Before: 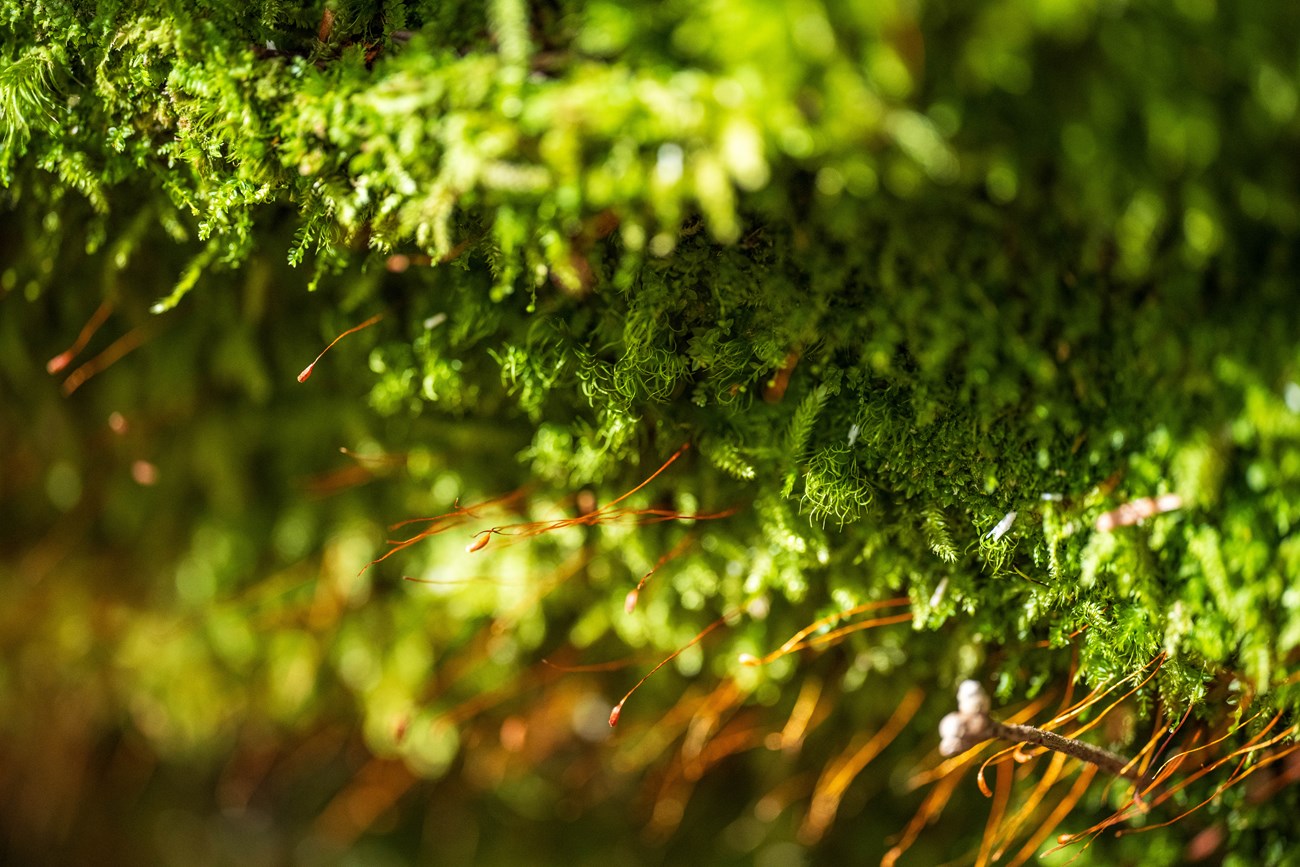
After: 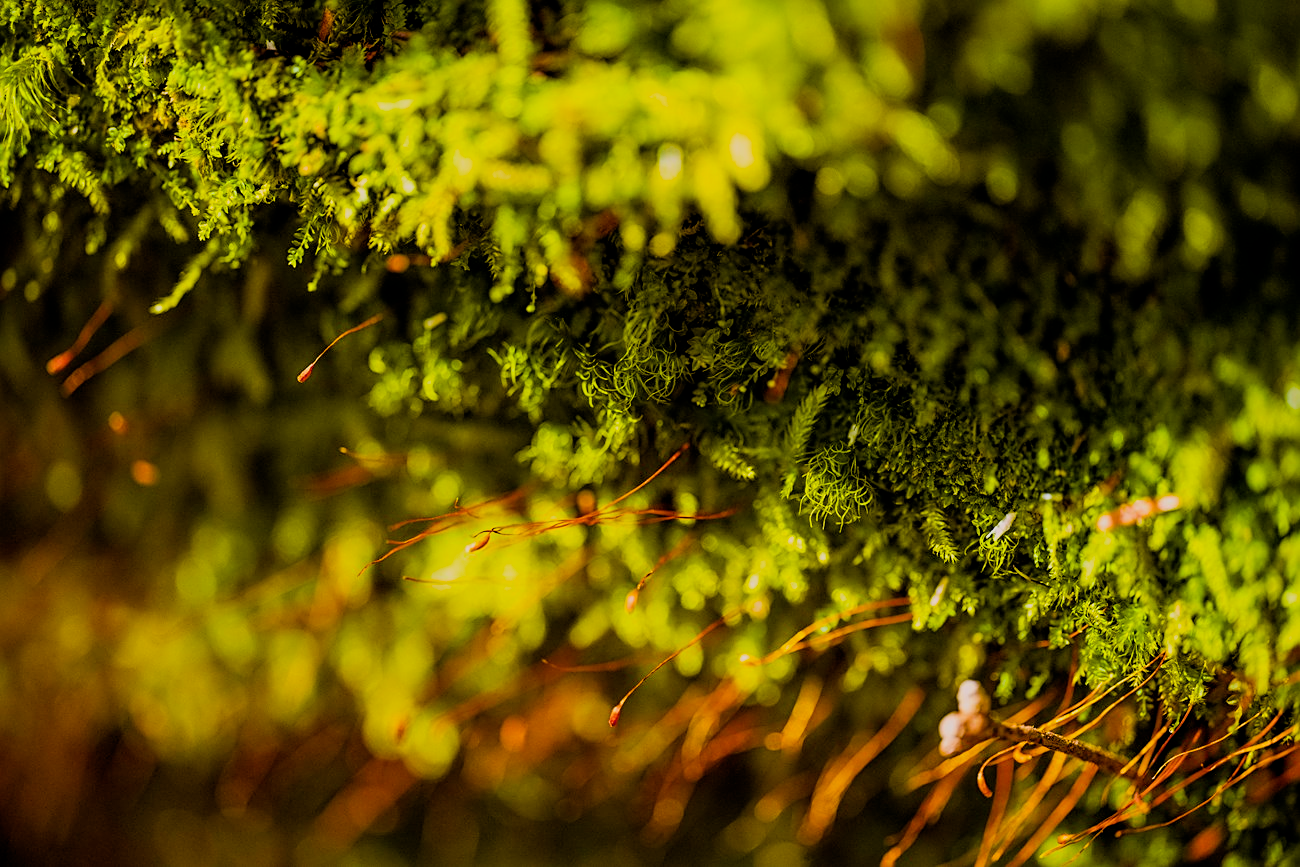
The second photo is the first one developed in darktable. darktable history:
sharpen: amount 0.489
filmic rgb: black relative exposure -7.65 EV, white relative exposure 4.56 EV, hardness 3.61
color balance rgb: power › chroma 1.57%, power › hue 28.37°, global offset › luminance -0.479%, shadows fall-off 299.618%, white fulcrum 1.99 EV, highlights fall-off 299.864%, linear chroma grading › shadows 9.311%, linear chroma grading › highlights 10.88%, linear chroma grading › global chroma 15.293%, linear chroma grading › mid-tones 14.621%, perceptual saturation grading › global saturation 19.867%, mask middle-gray fulcrum 99.274%, global vibrance 45.365%, contrast gray fulcrum 38.369%
